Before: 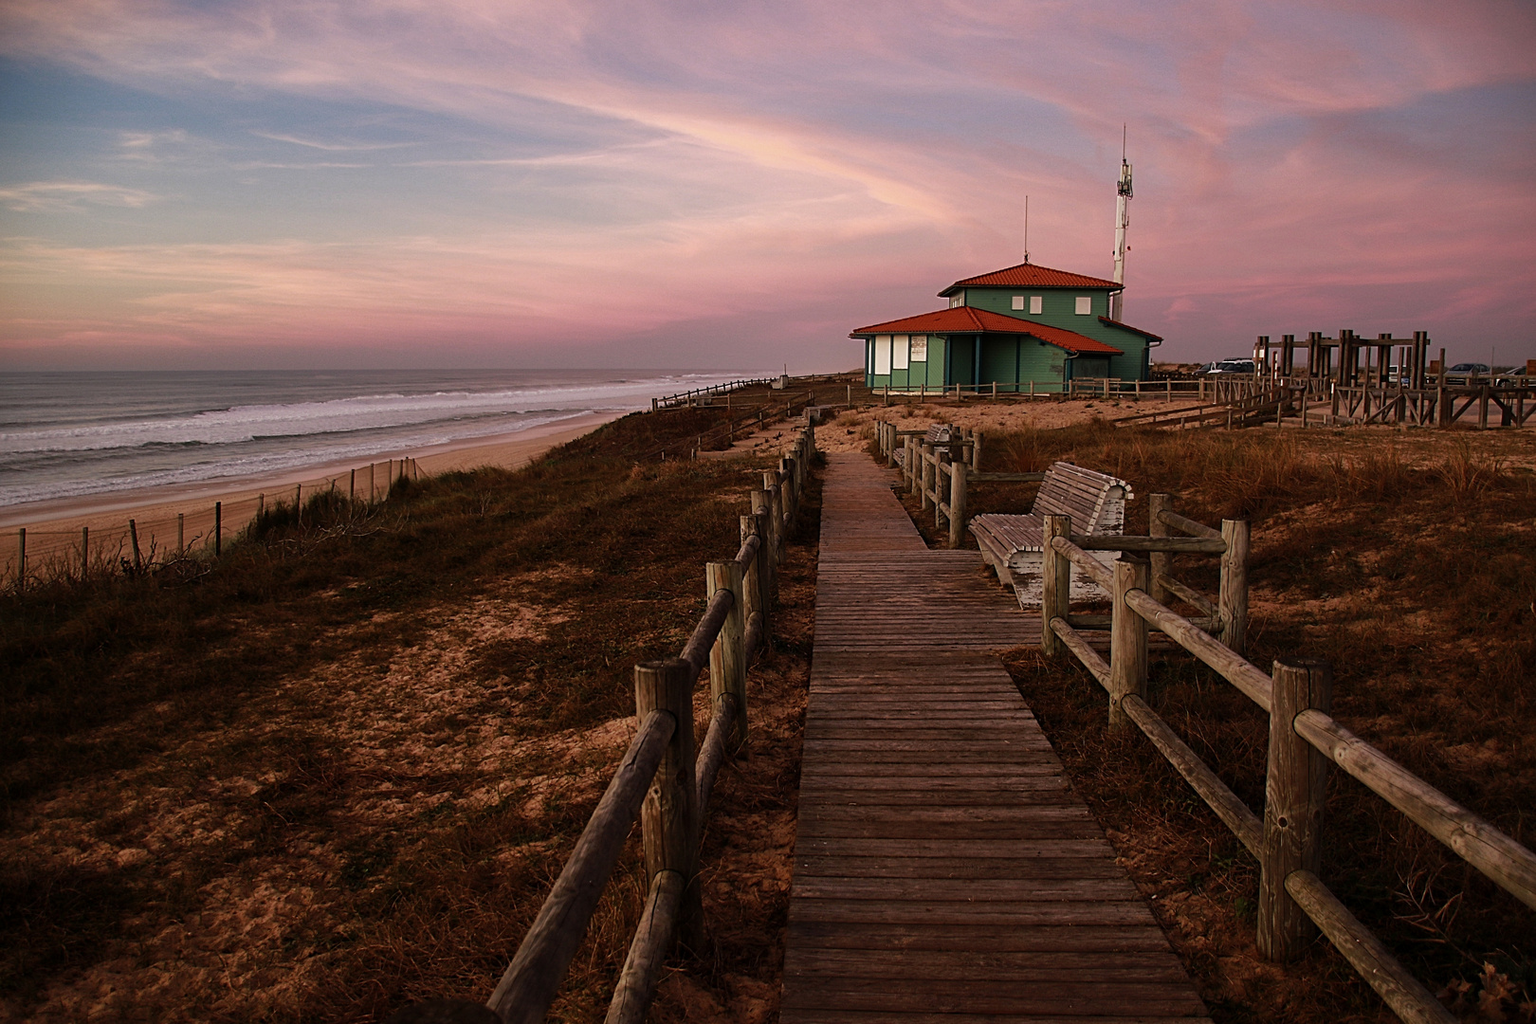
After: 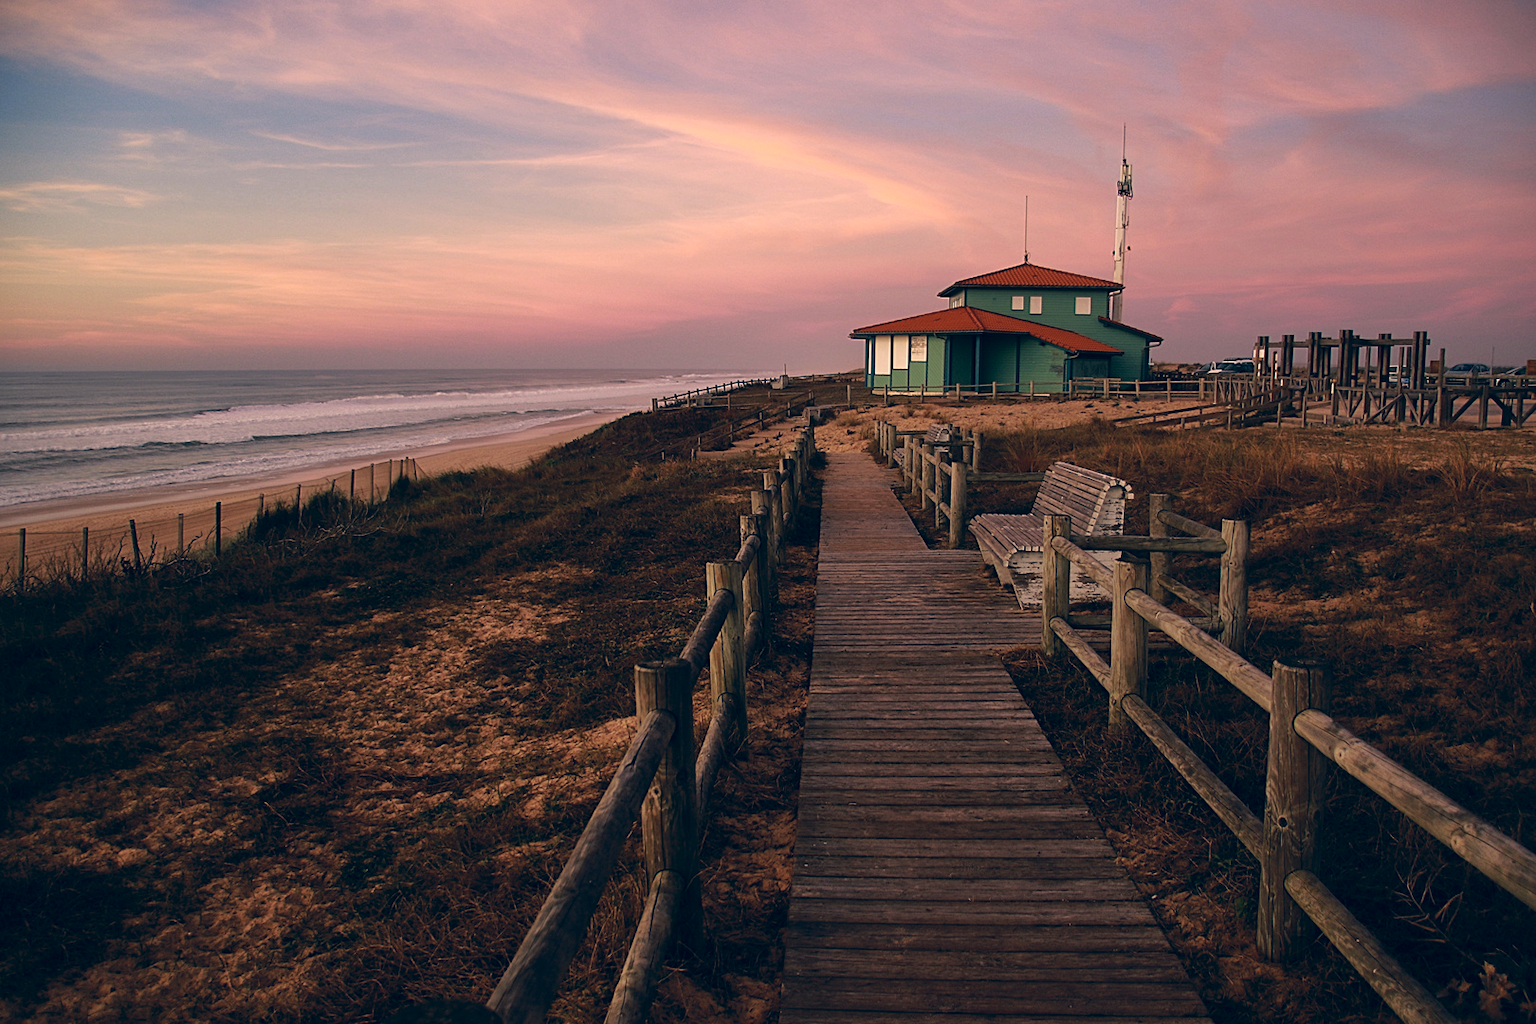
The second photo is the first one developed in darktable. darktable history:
contrast brightness saturation: contrast 0.05, brightness 0.06, saturation 0.01
color correction: highlights a* 10.32, highlights b* 14.66, shadows a* -9.59, shadows b* -15.02
